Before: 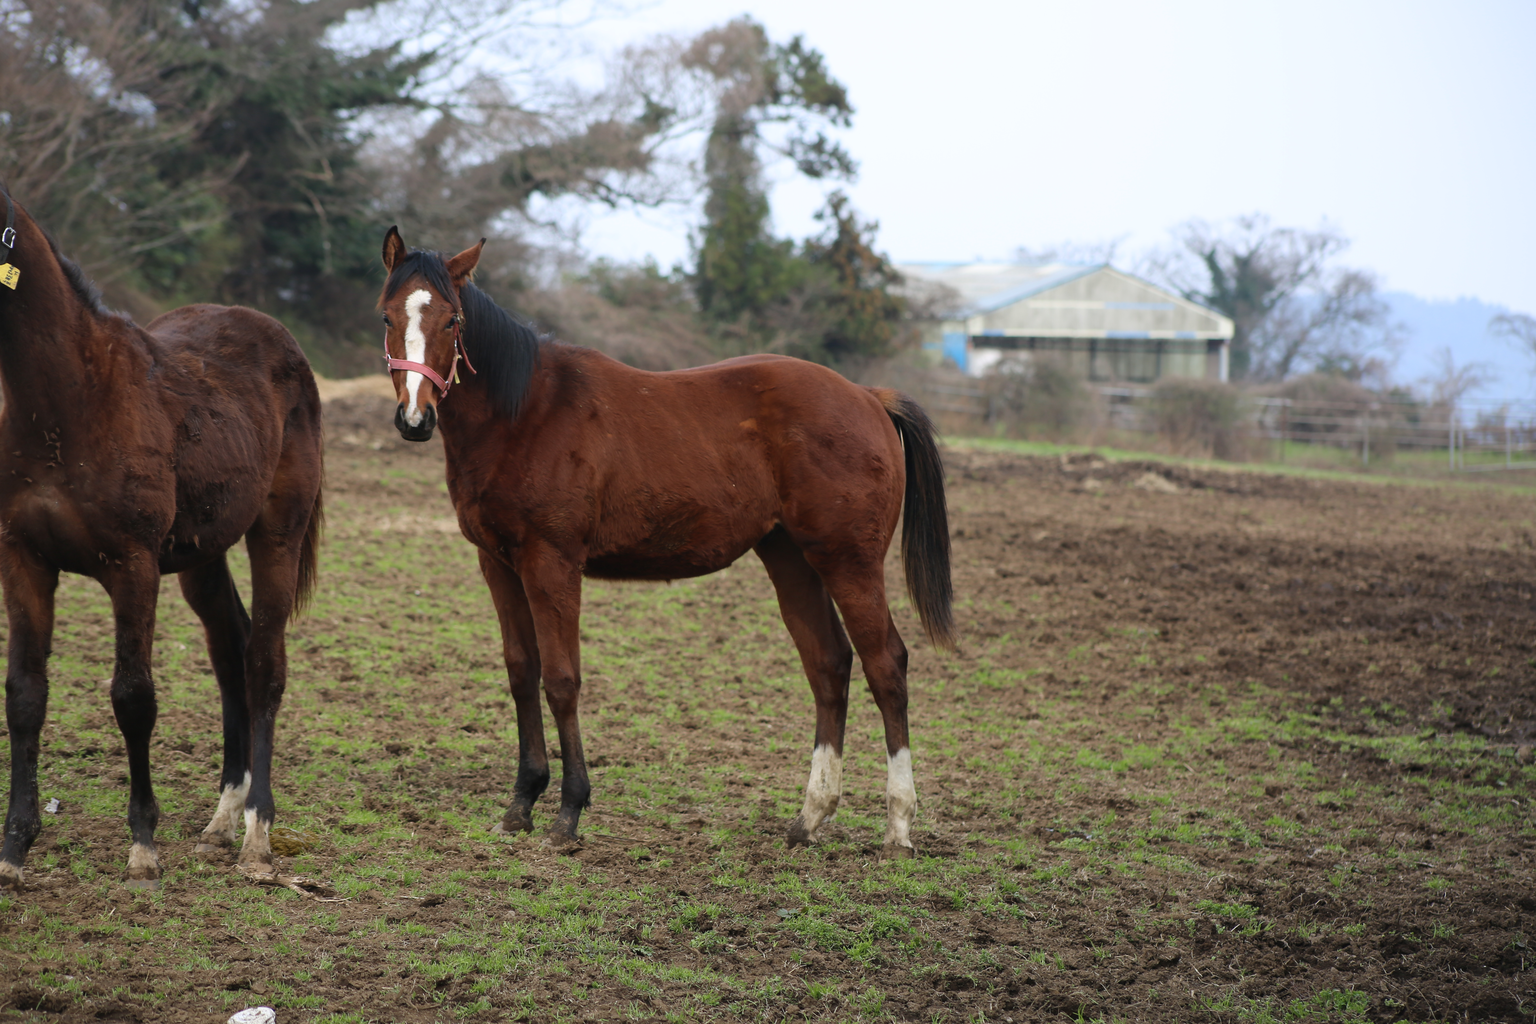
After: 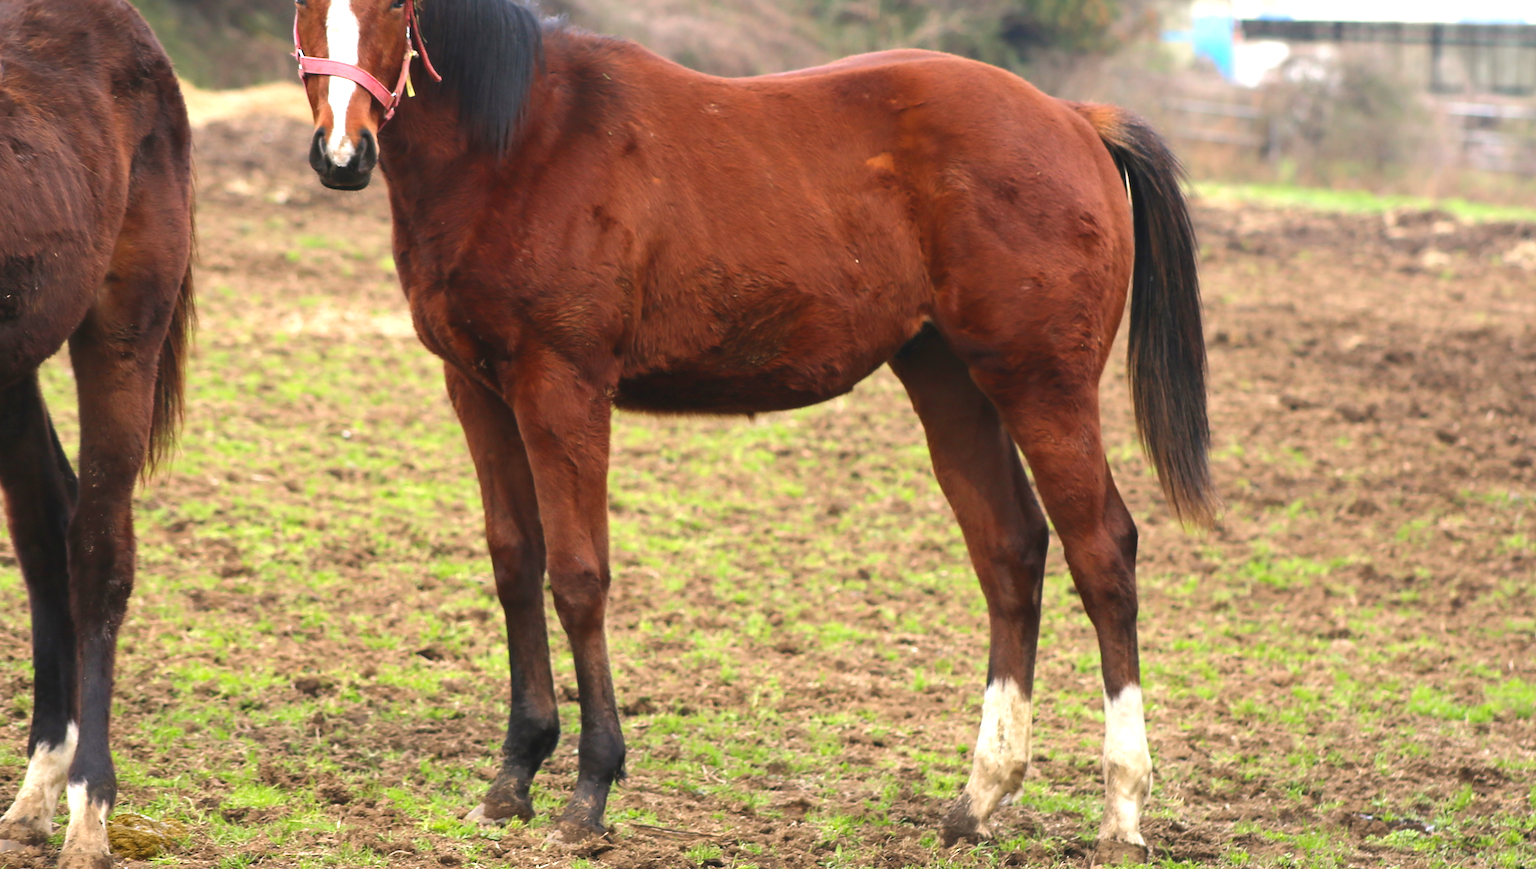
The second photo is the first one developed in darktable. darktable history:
crop: left 13.22%, top 31.617%, right 24.784%, bottom 15.753%
exposure: black level correction 0, exposure 1.2 EV, compensate exposure bias true, compensate highlight preservation false
color correction: highlights a* 3.48, highlights b* 1.92, saturation 1.2
